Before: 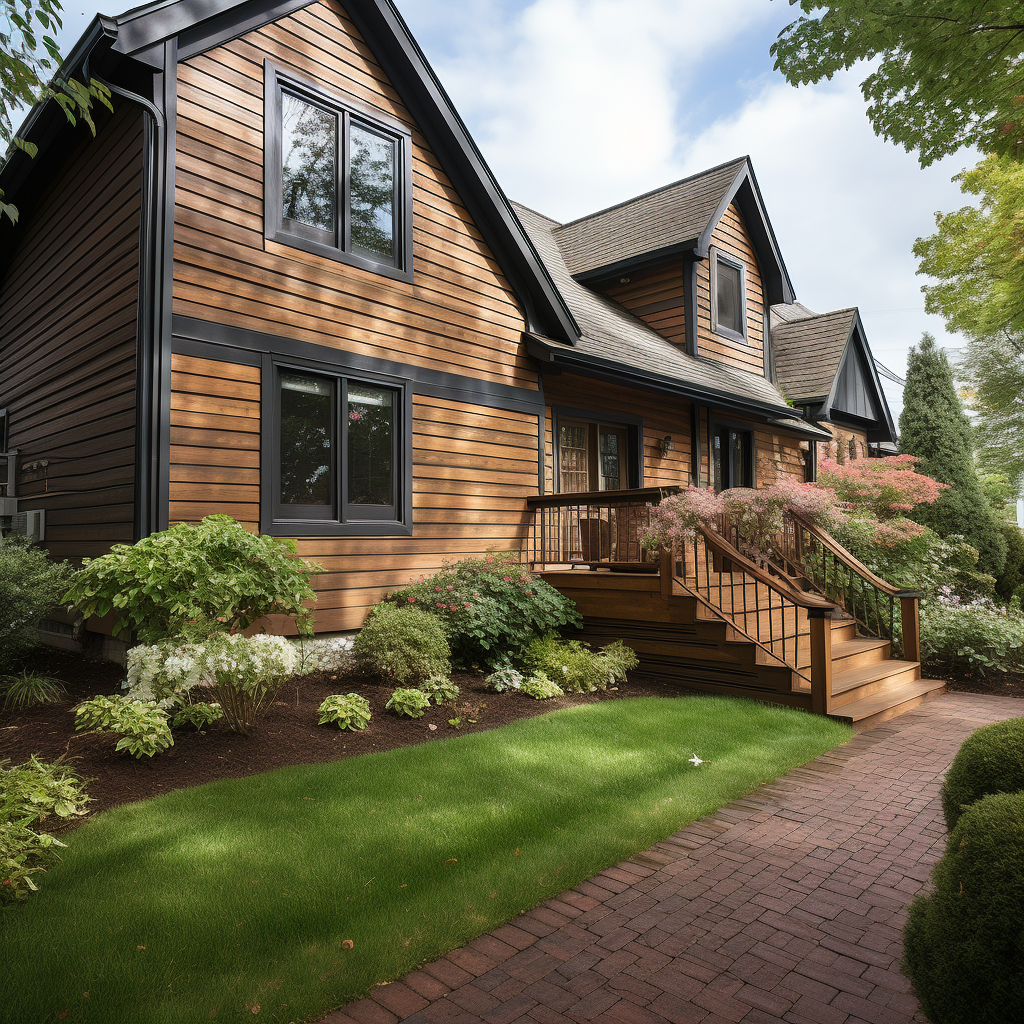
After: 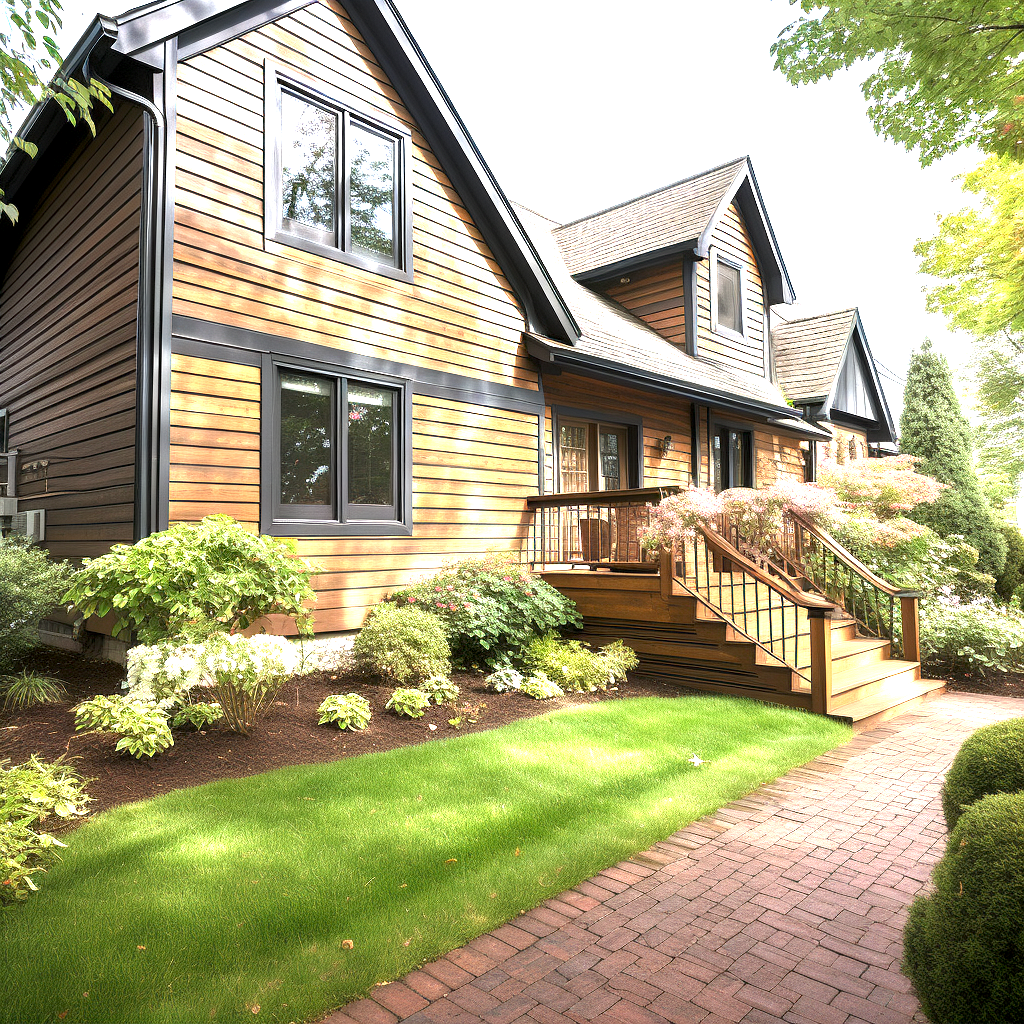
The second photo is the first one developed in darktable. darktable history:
exposure: black level correction 0.001, exposure 2.001 EV, compensate exposure bias true, compensate highlight preservation false
